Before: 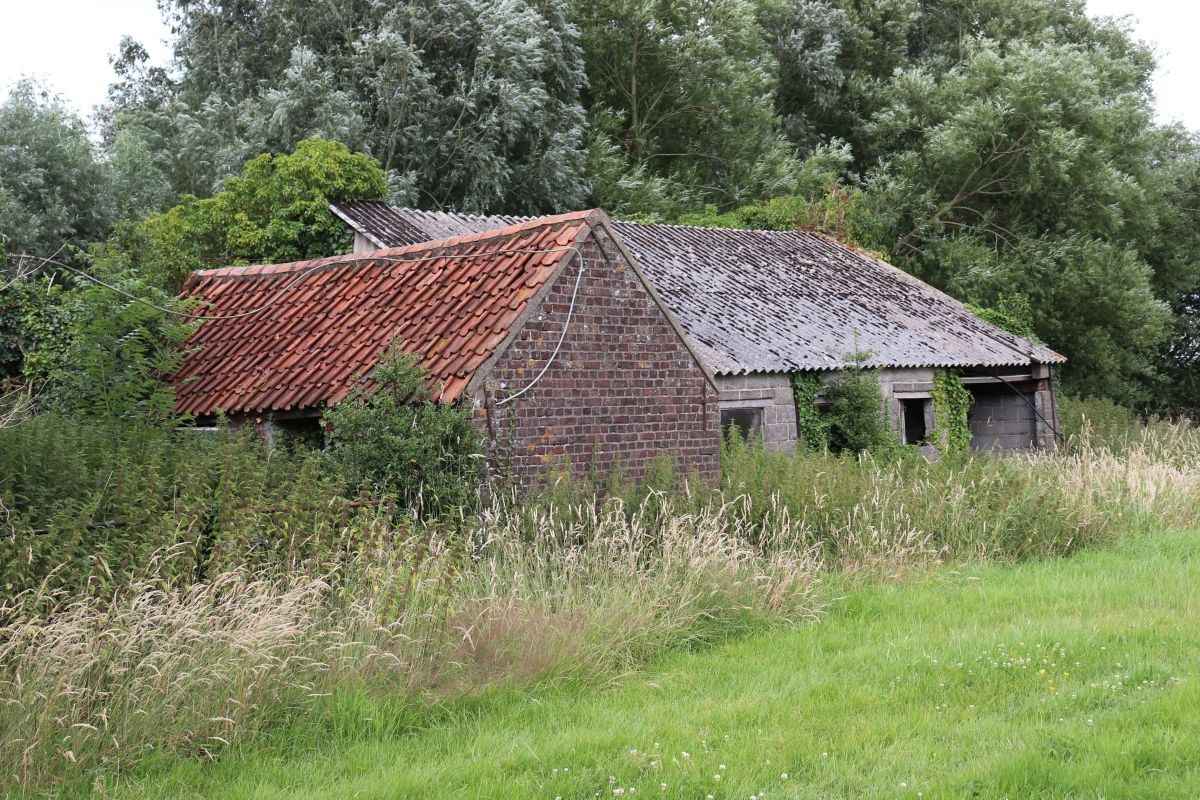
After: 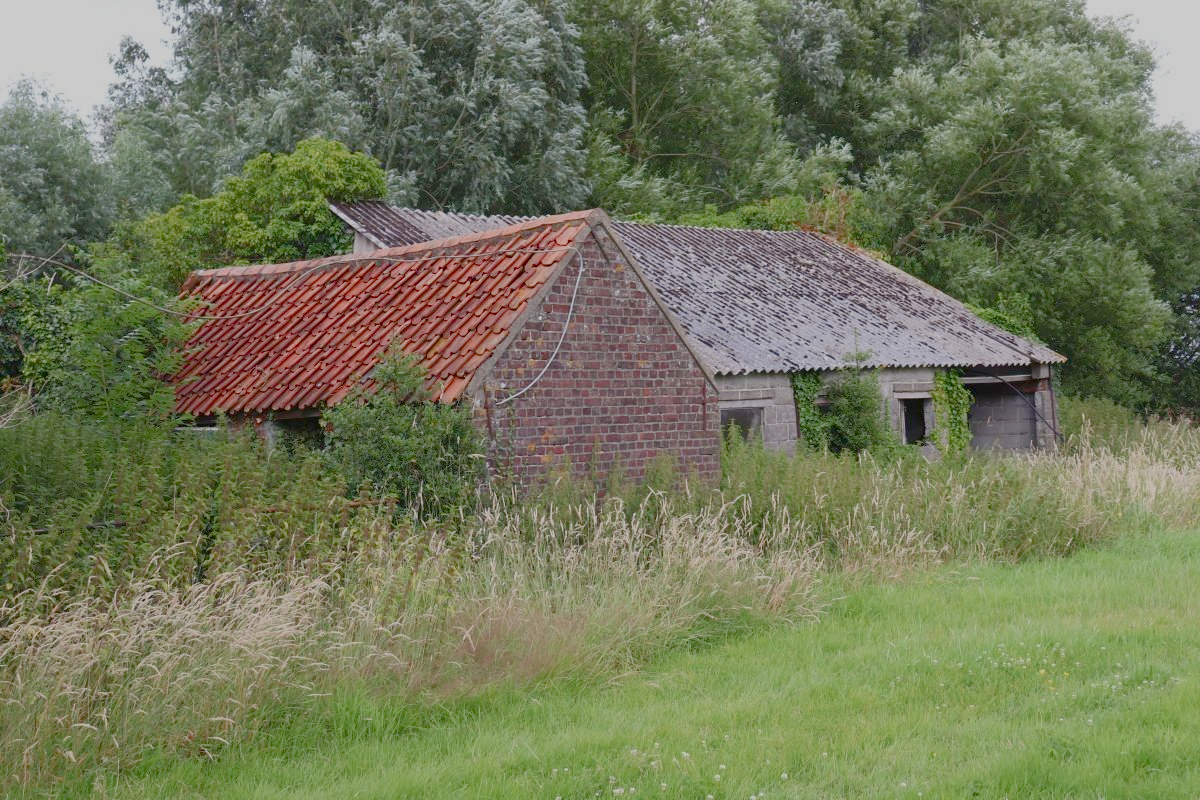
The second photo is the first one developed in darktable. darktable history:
color balance rgb: linear chroma grading › shadows -2.155%, linear chroma grading › highlights -14.7%, linear chroma grading › global chroma -9.487%, linear chroma grading › mid-tones -10.336%, perceptual saturation grading › global saturation 35.007%, perceptual saturation grading › highlights -29.936%, perceptual saturation grading › shadows 34.922%, contrast -29.477%
